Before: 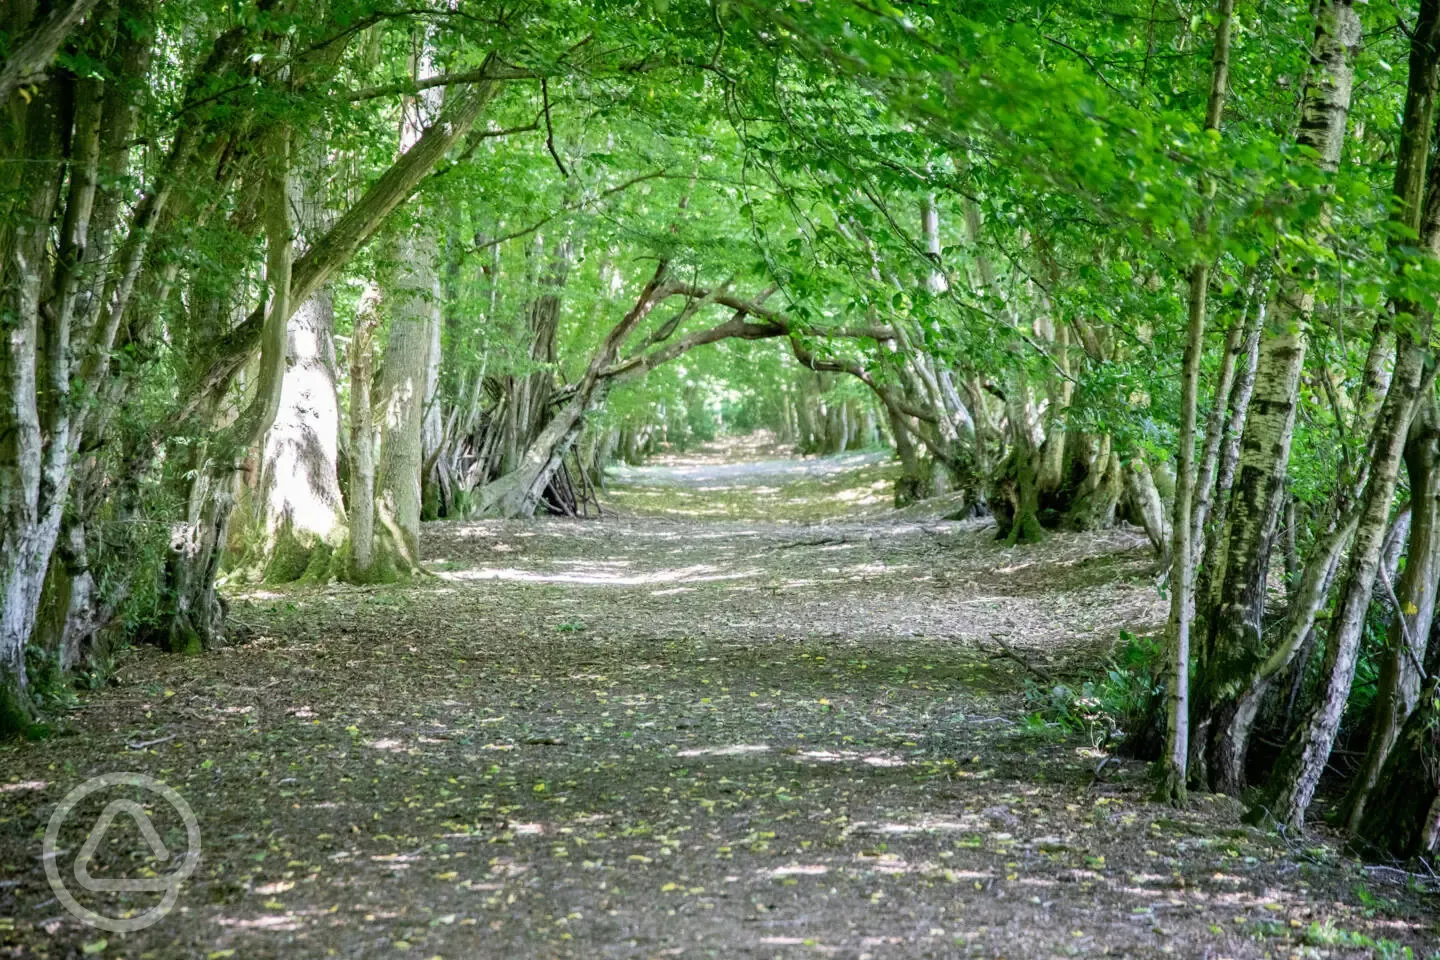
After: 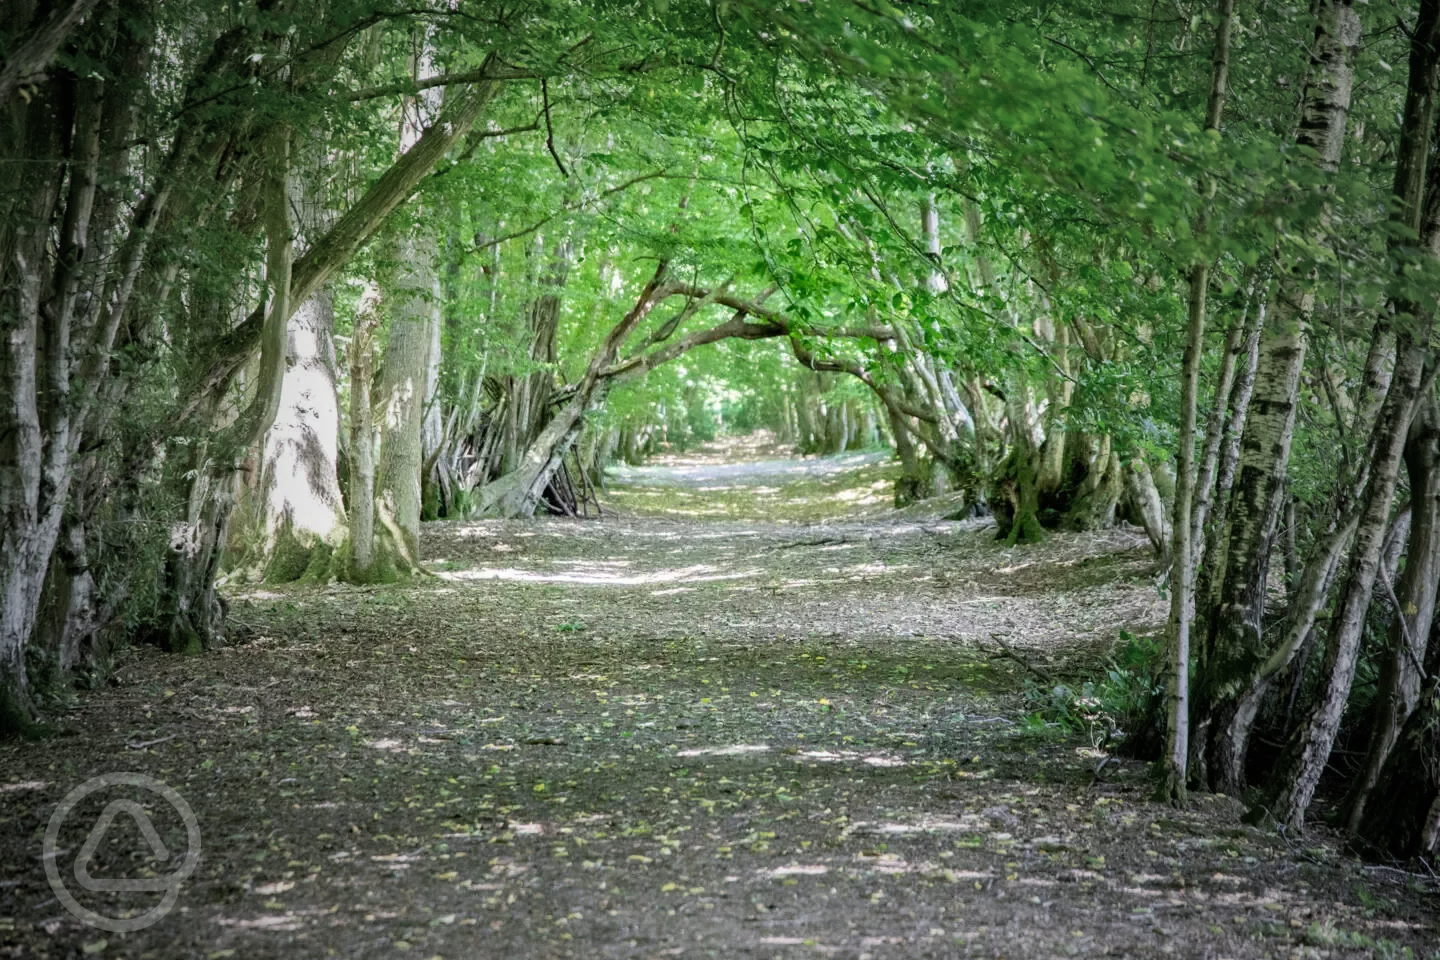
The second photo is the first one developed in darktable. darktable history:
vignetting: fall-off start 33.57%, fall-off radius 64.8%, width/height ratio 0.956, unbound false
